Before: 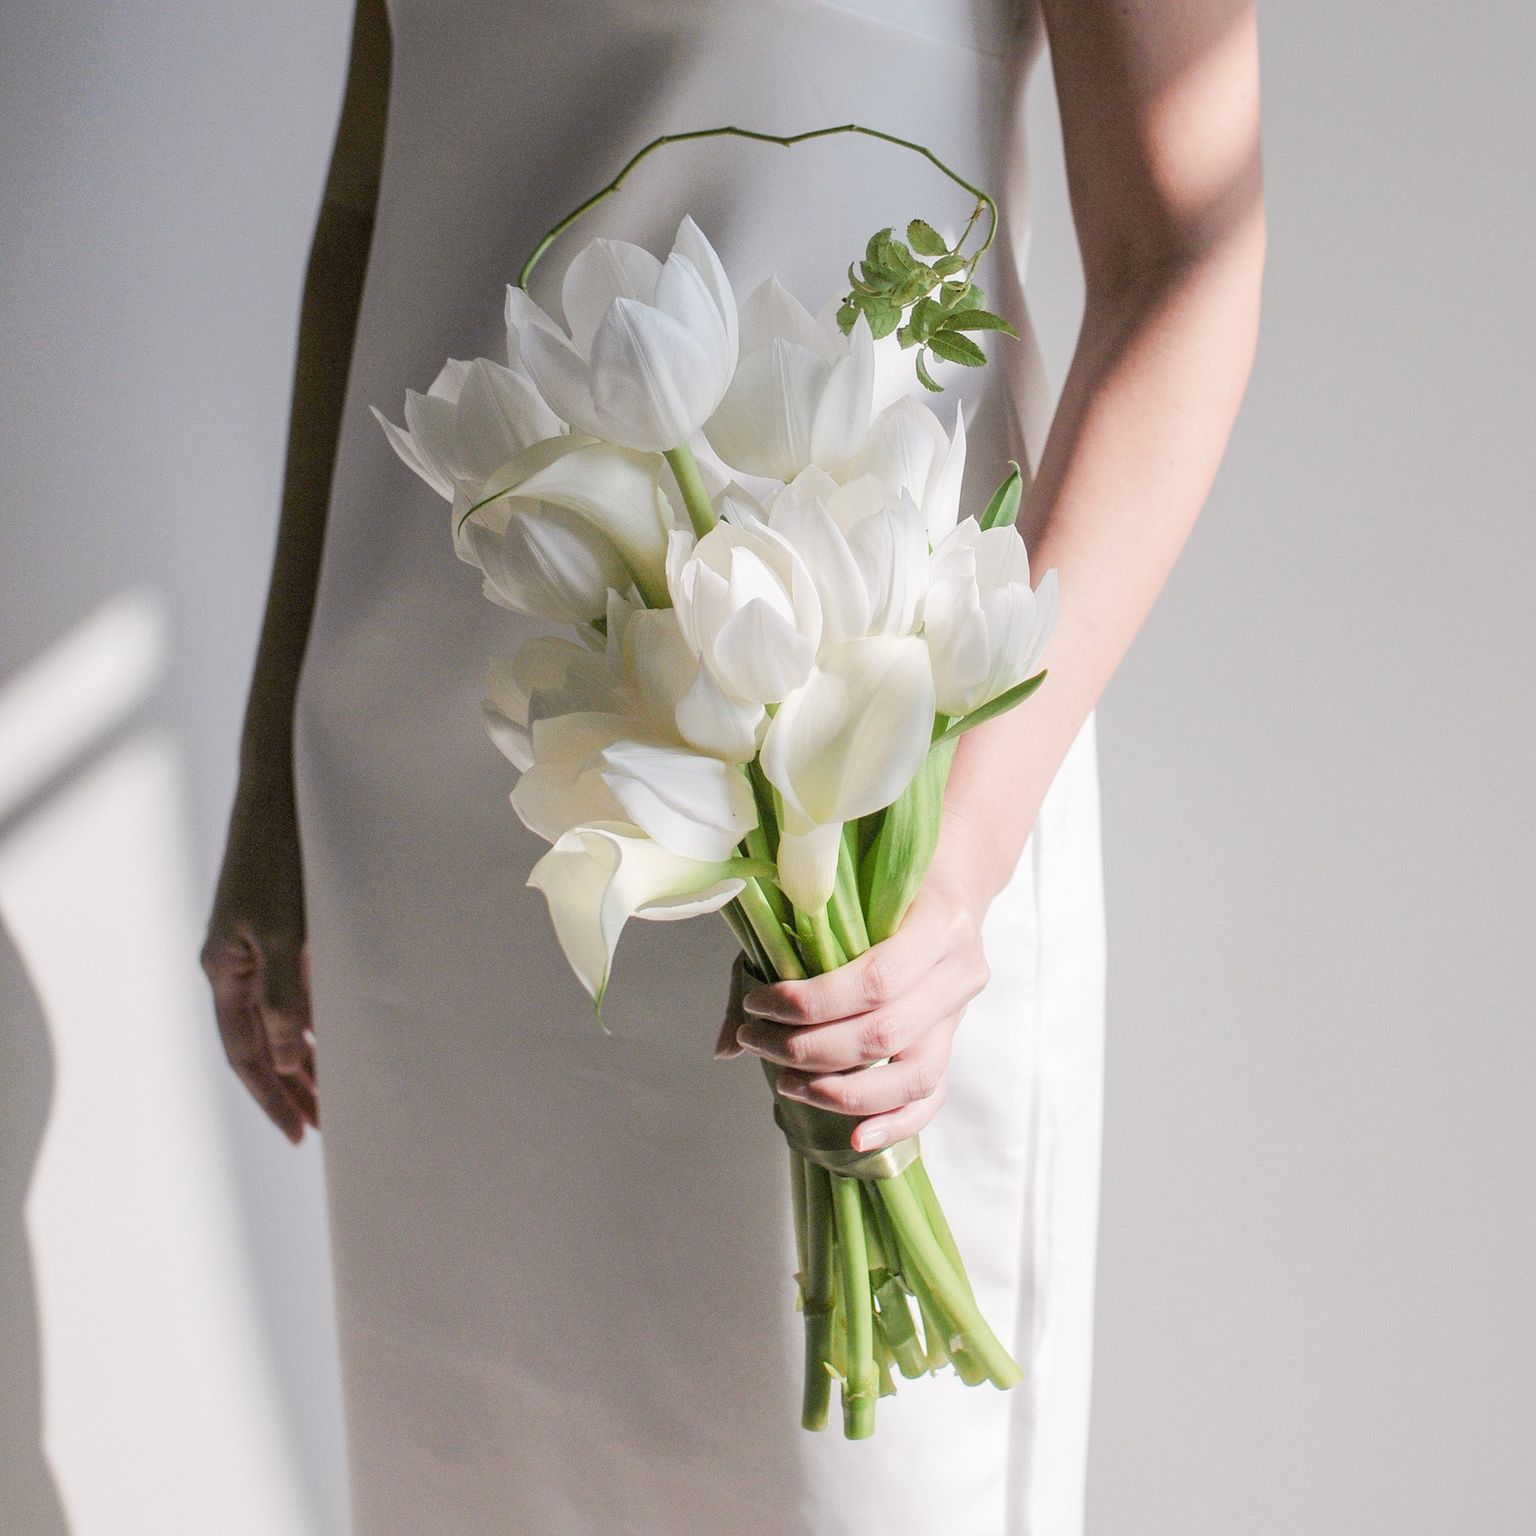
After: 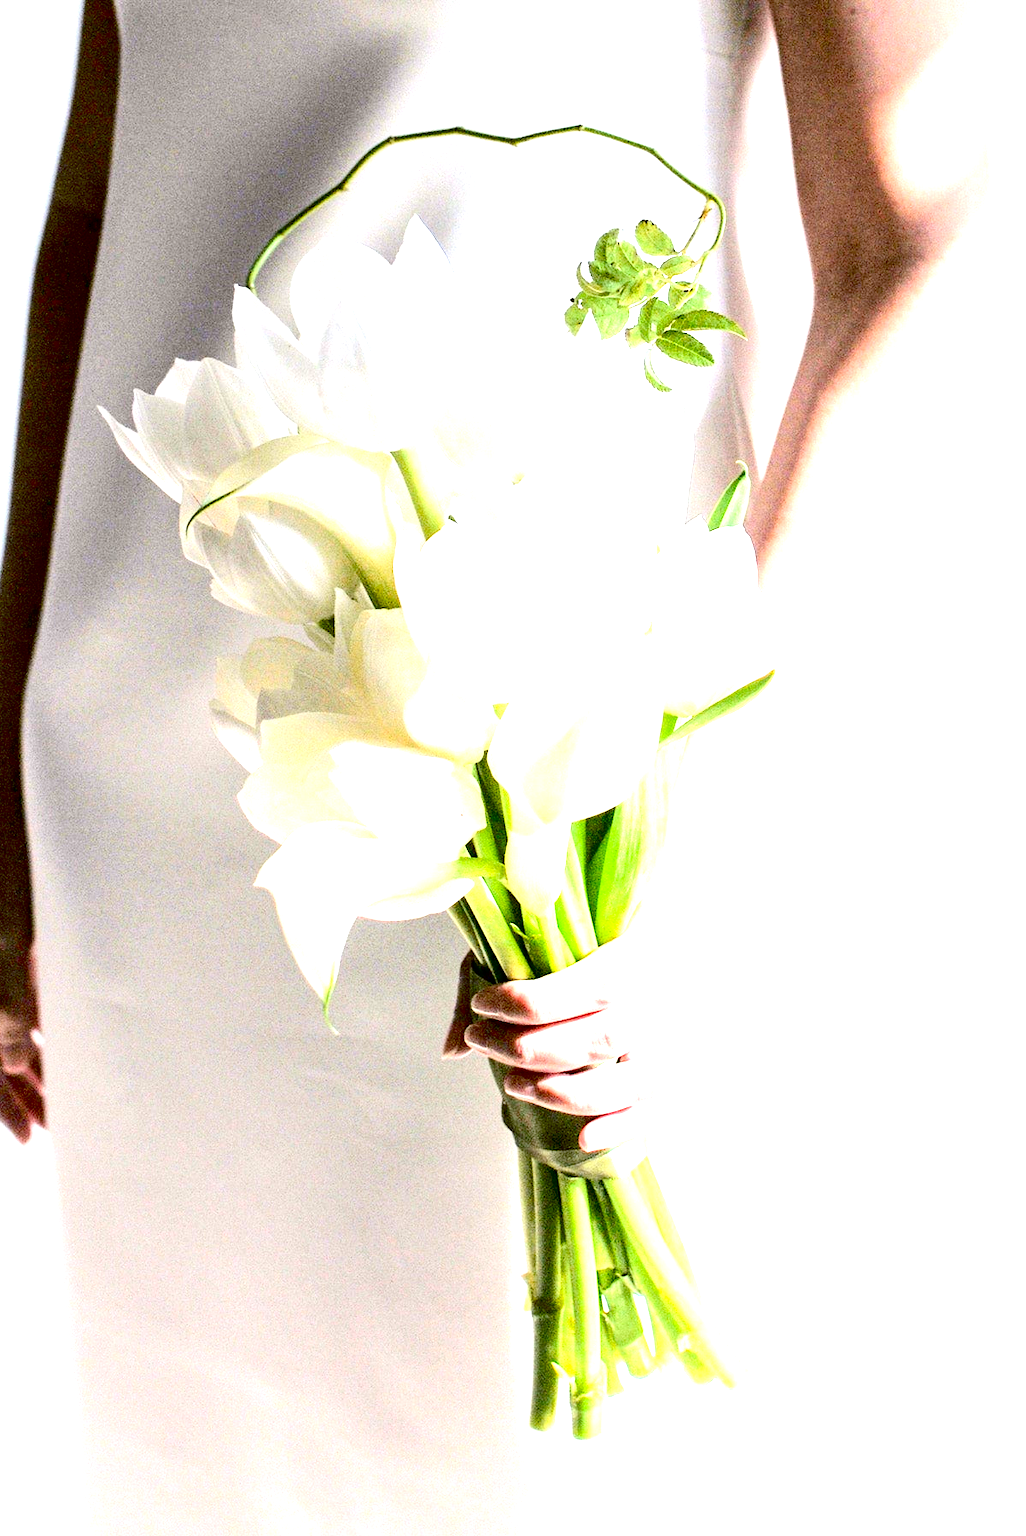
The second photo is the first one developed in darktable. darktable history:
exposure: black level correction 0.016, exposure 1.774 EV, compensate highlight preservation false
contrast brightness saturation: contrast 0.21, brightness -0.11, saturation 0.21
crop and rotate: left 17.732%, right 15.423%
white balance: red 0.986, blue 1.01
